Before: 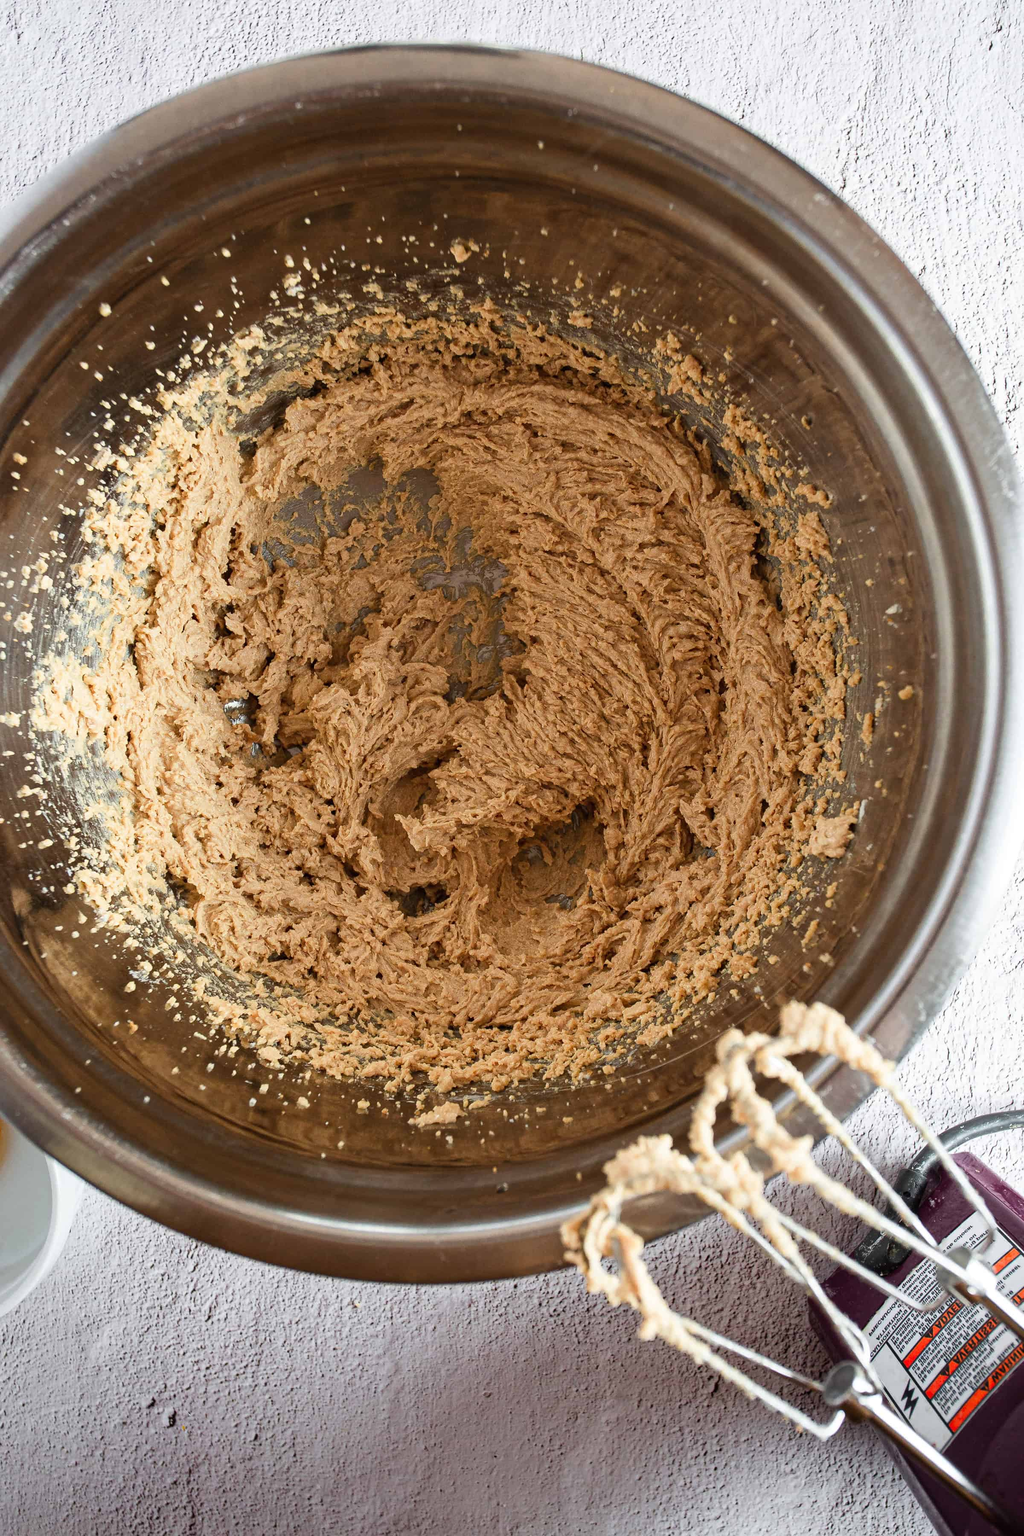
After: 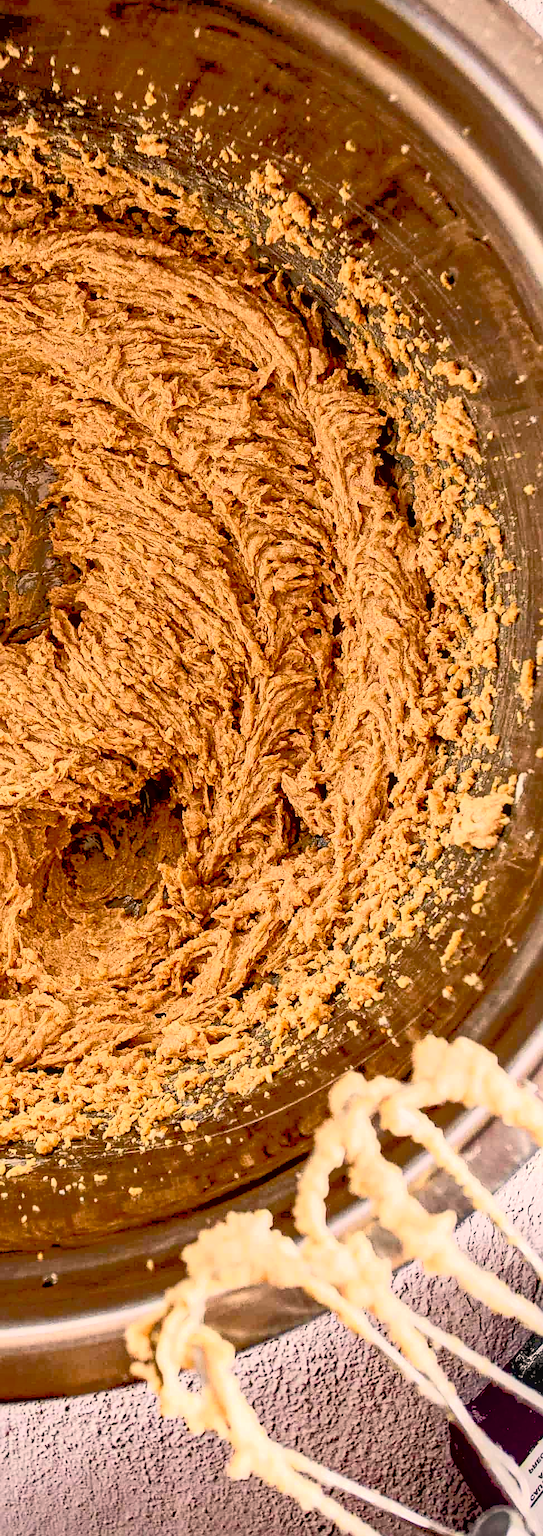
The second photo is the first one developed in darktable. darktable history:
crop: left 45.343%, top 13.554%, right 13.97%, bottom 9.839%
vignetting: fall-off start 96.62%, fall-off radius 99.22%, width/height ratio 0.613, unbound false
sharpen: on, module defaults
tone curve: curves: ch0 [(0, 0) (0.003, 0.202) (0.011, 0.205) (0.025, 0.222) (0.044, 0.258) (0.069, 0.298) (0.1, 0.321) (0.136, 0.333) (0.177, 0.38) (0.224, 0.439) (0.277, 0.51) (0.335, 0.594) (0.399, 0.675) (0.468, 0.743) (0.543, 0.805) (0.623, 0.861) (0.709, 0.905) (0.801, 0.931) (0.898, 0.941) (1, 1)], color space Lab, independent channels, preserve colors none
exposure: black level correction 0.027, exposure -0.073 EV, compensate exposure bias true, compensate highlight preservation false
contrast brightness saturation: contrast 0.122, brightness -0.117, saturation 0.2
color correction: highlights a* 12.09, highlights b* 11.73
local contrast: on, module defaults
